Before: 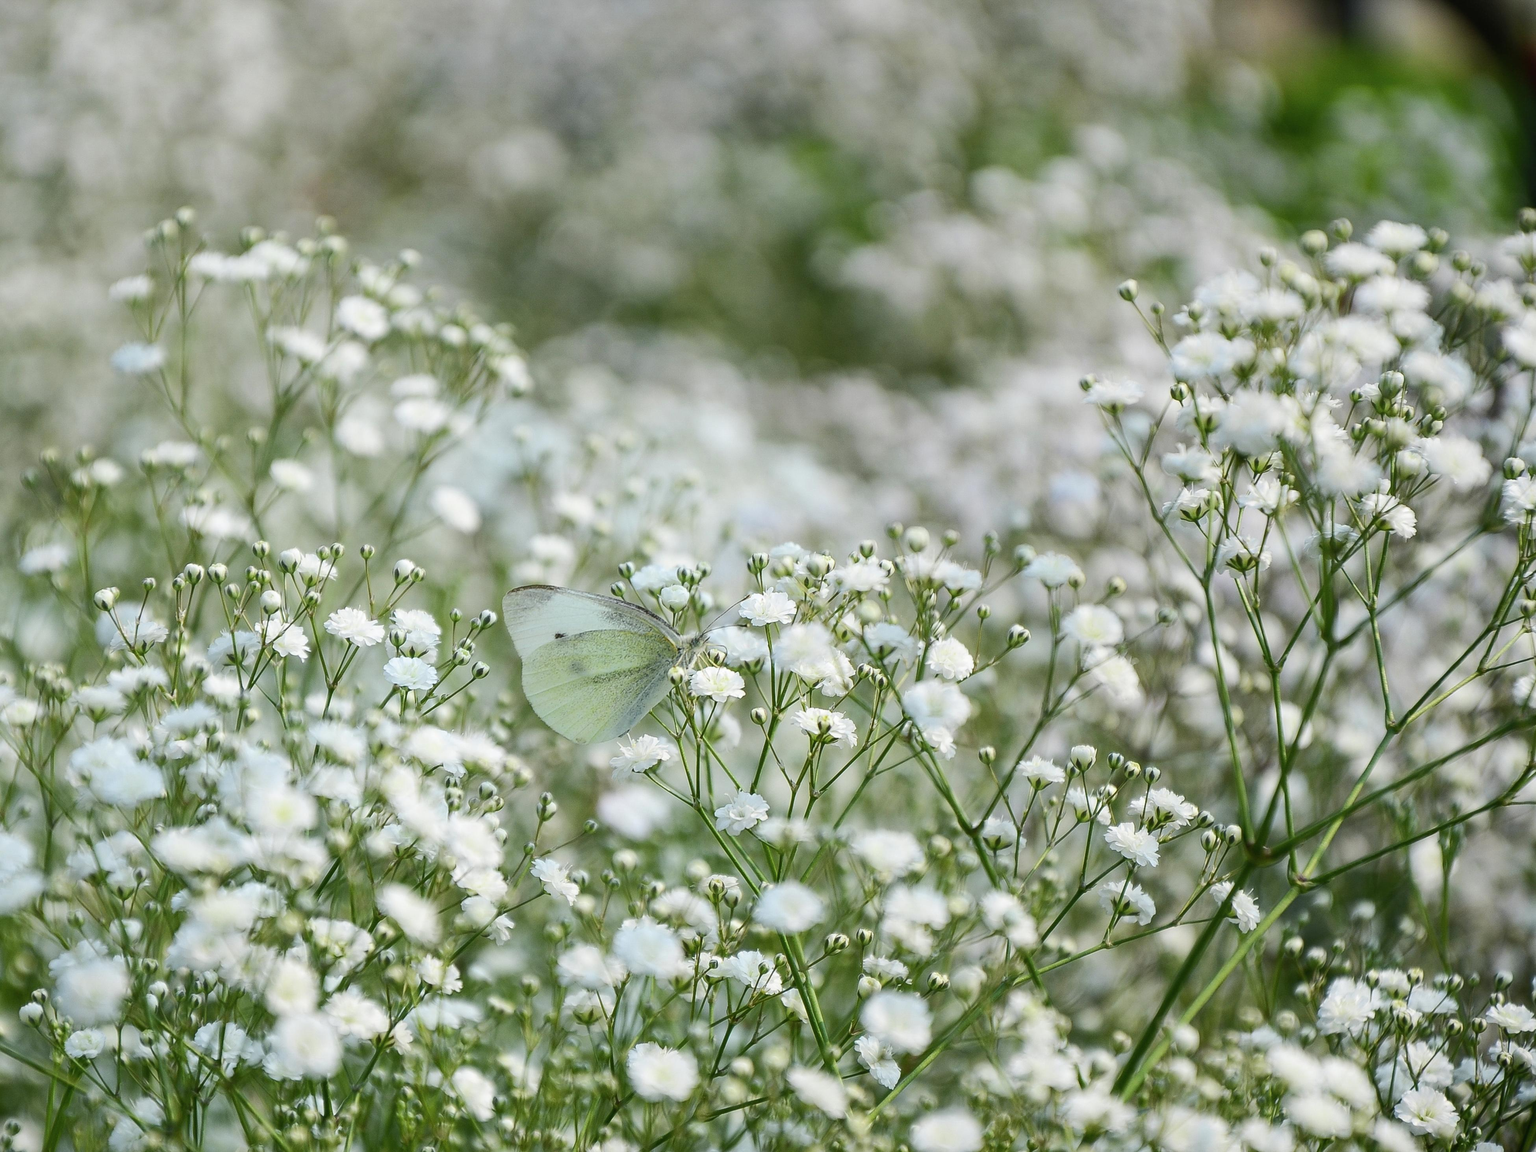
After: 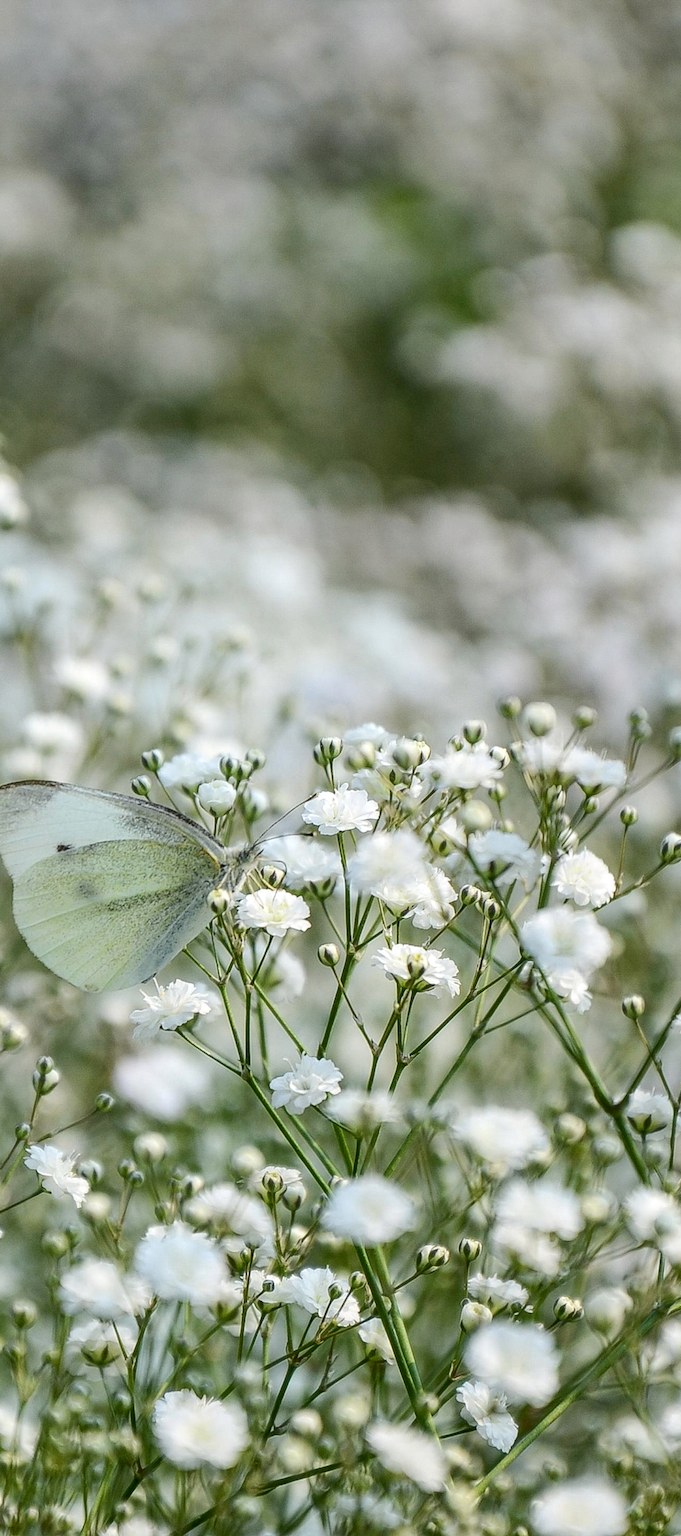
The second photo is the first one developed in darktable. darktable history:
crop: left 33.36%, right 33.36%
local contrast: on, module defaults
